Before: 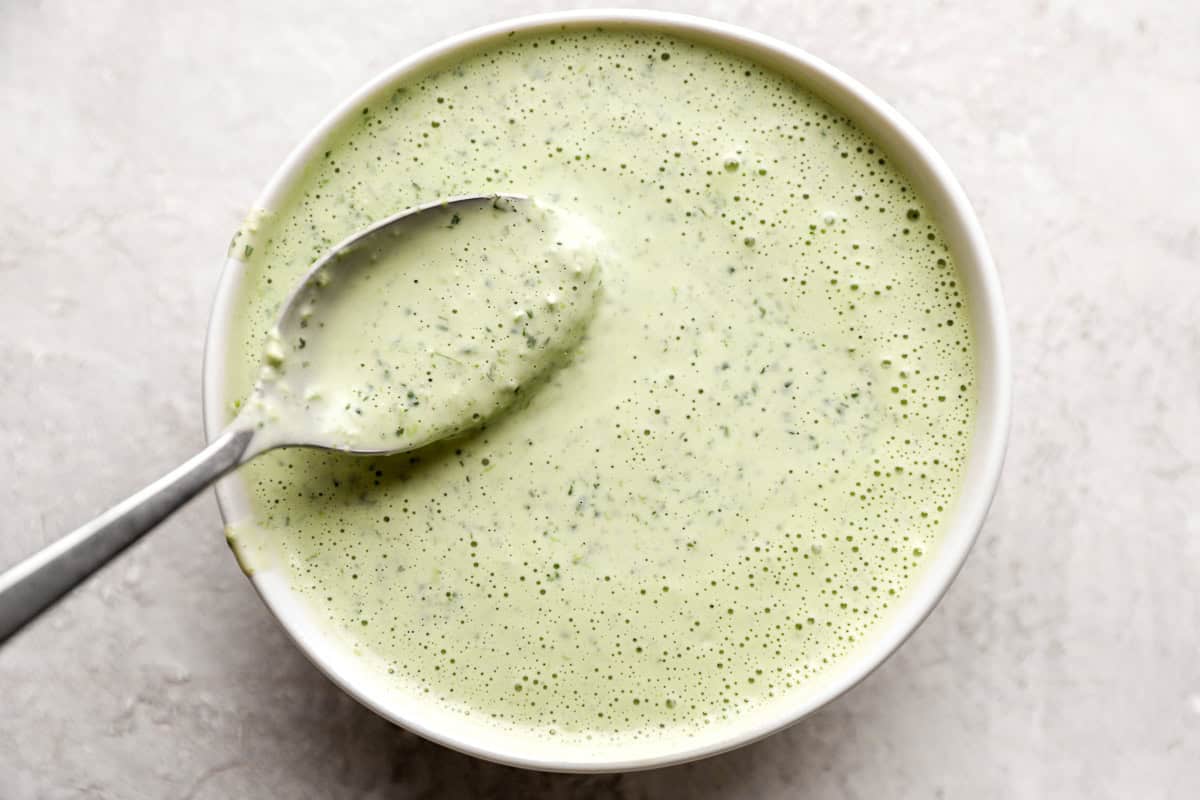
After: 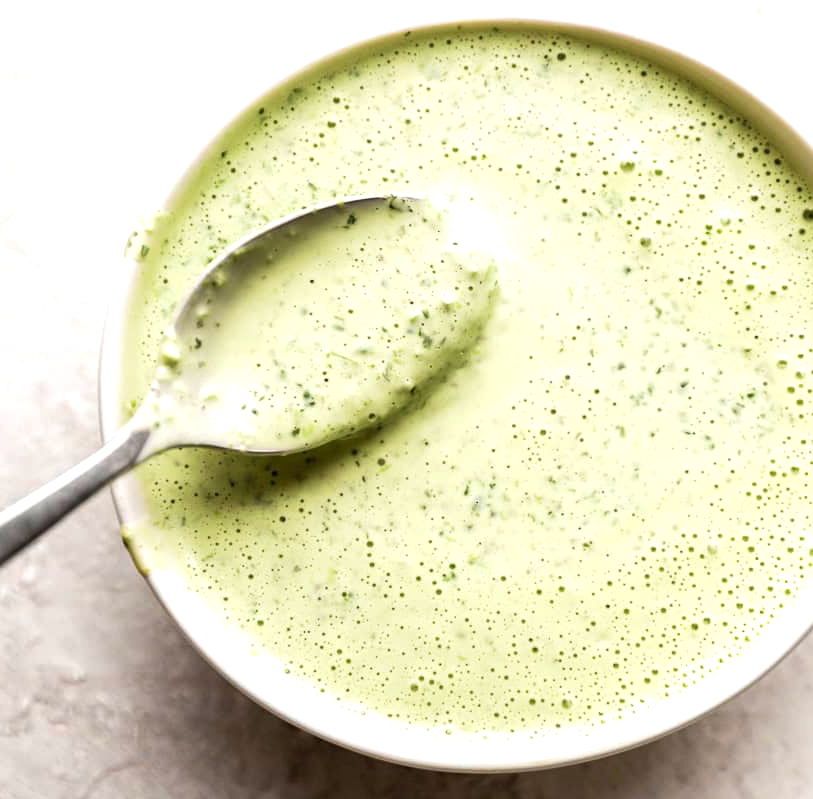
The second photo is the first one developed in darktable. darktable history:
crop and rotate: left 8.746%, right 23.479%
tone equalizer: -8 EV 0.29 EV, -7 EV 0.377 EV, -6 EV 0.418 EV, -5 EV 0.277 EV, -3 EV -0.274 EV, -2 EV -0.41 EV, -1 EV -0.413 EV, +0 EV -0.235 EV
exposure: black level correction 0, exposure 0.681 EV, compensate exposure bias true, compensate highlight preservation false
velvia: strength 39.11%
